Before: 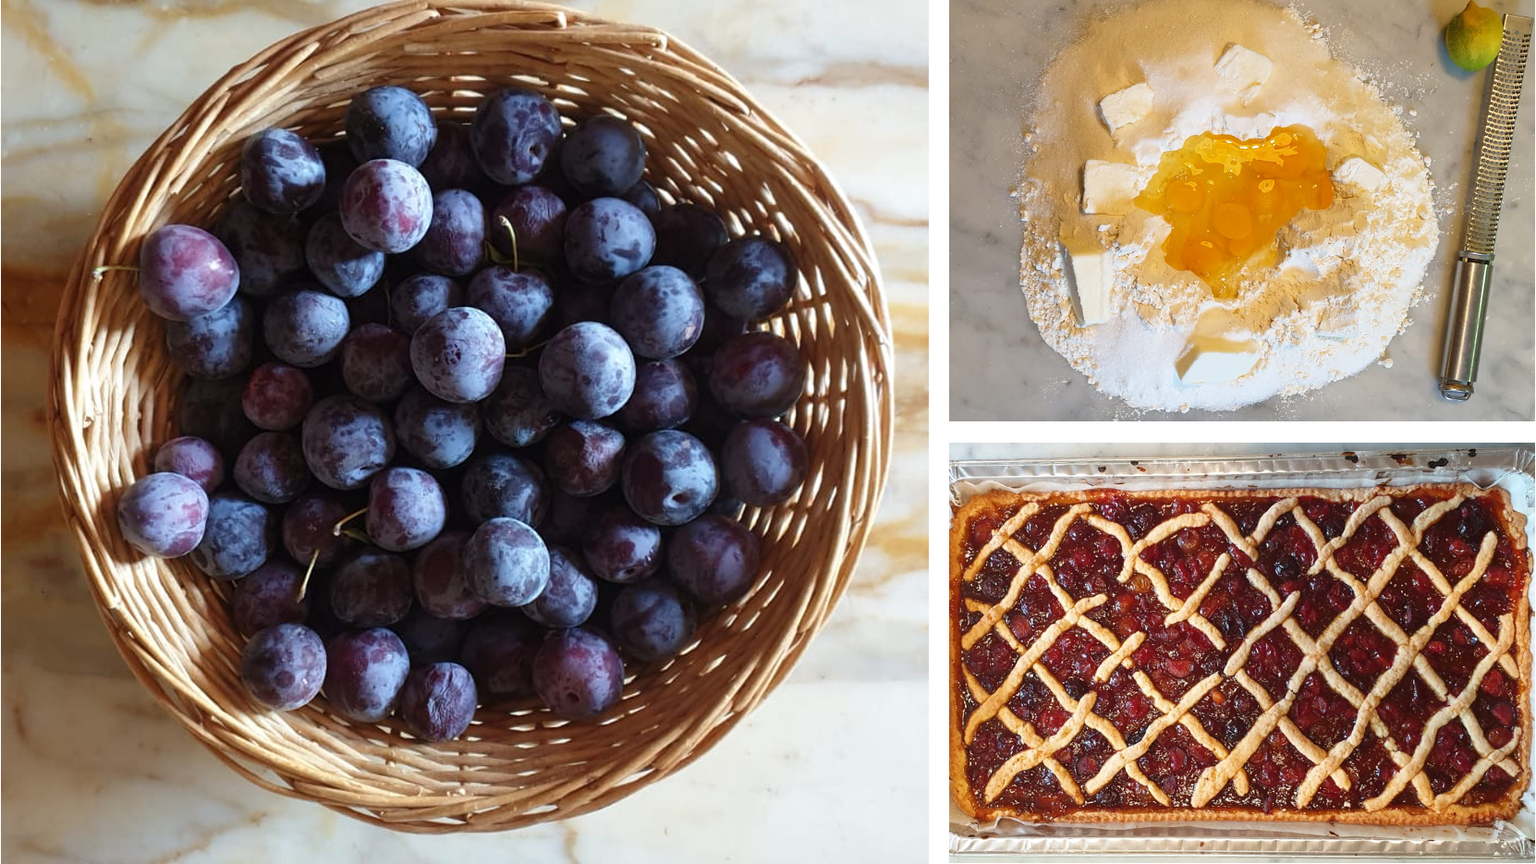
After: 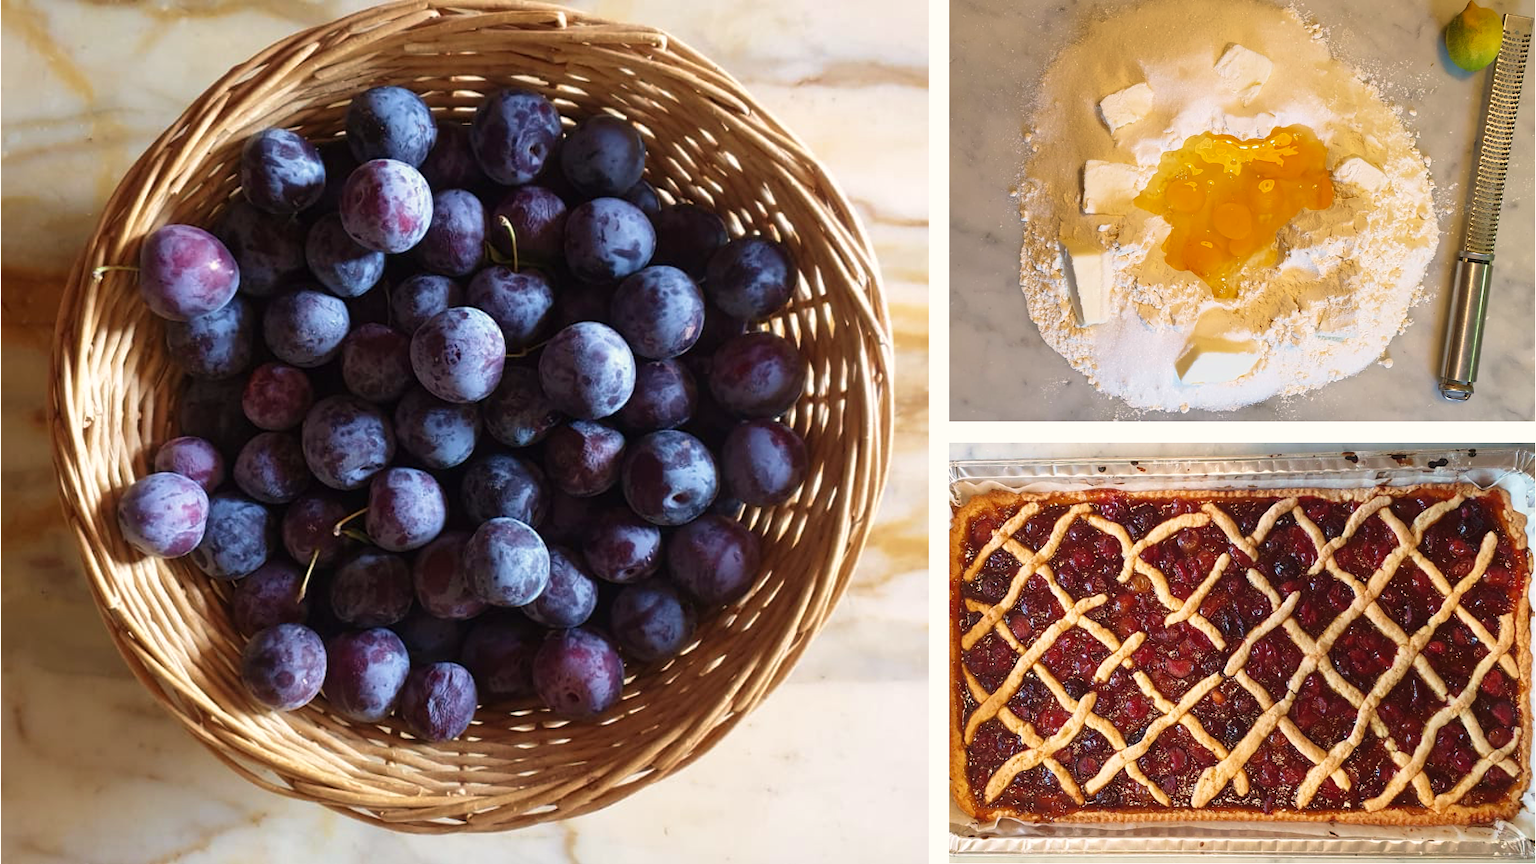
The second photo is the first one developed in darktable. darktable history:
color correction: highlights a* 3.84, highlights b* 5.07
velvia: on, module defaults
